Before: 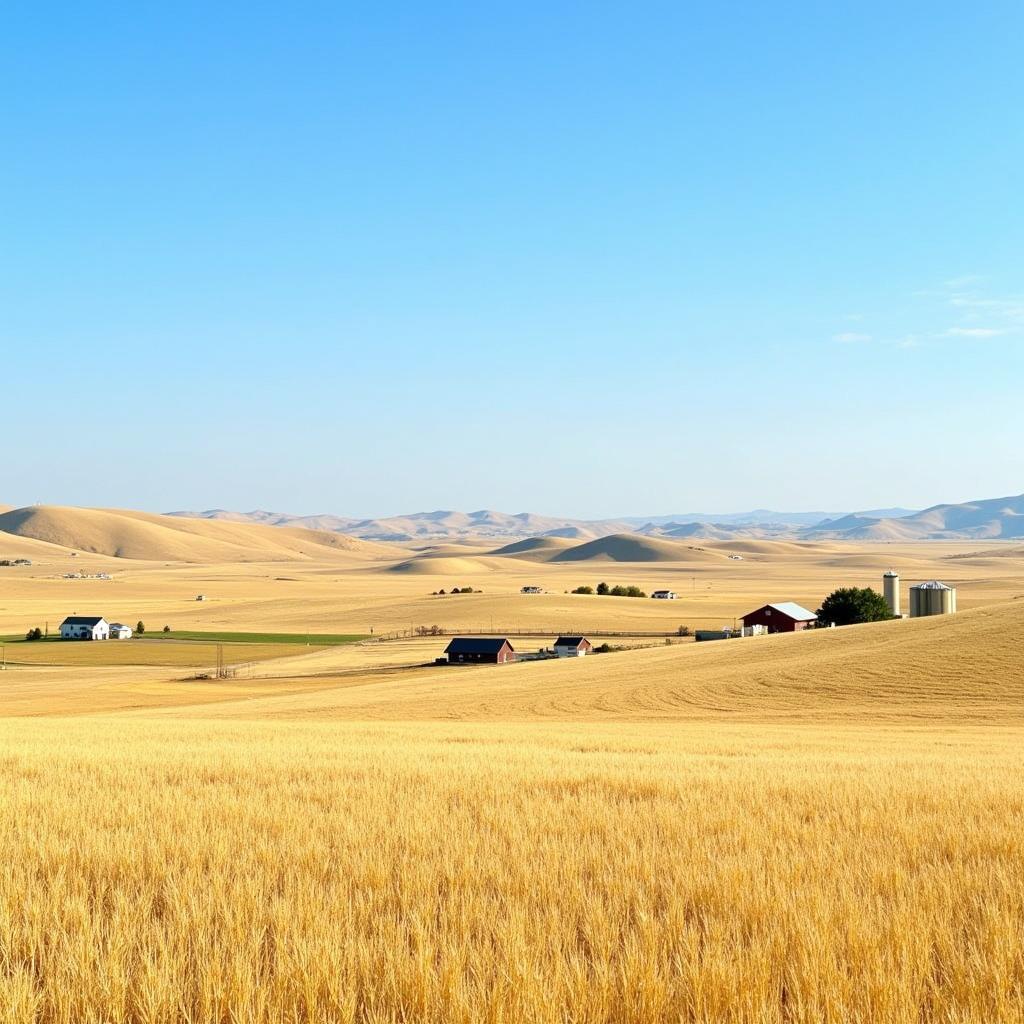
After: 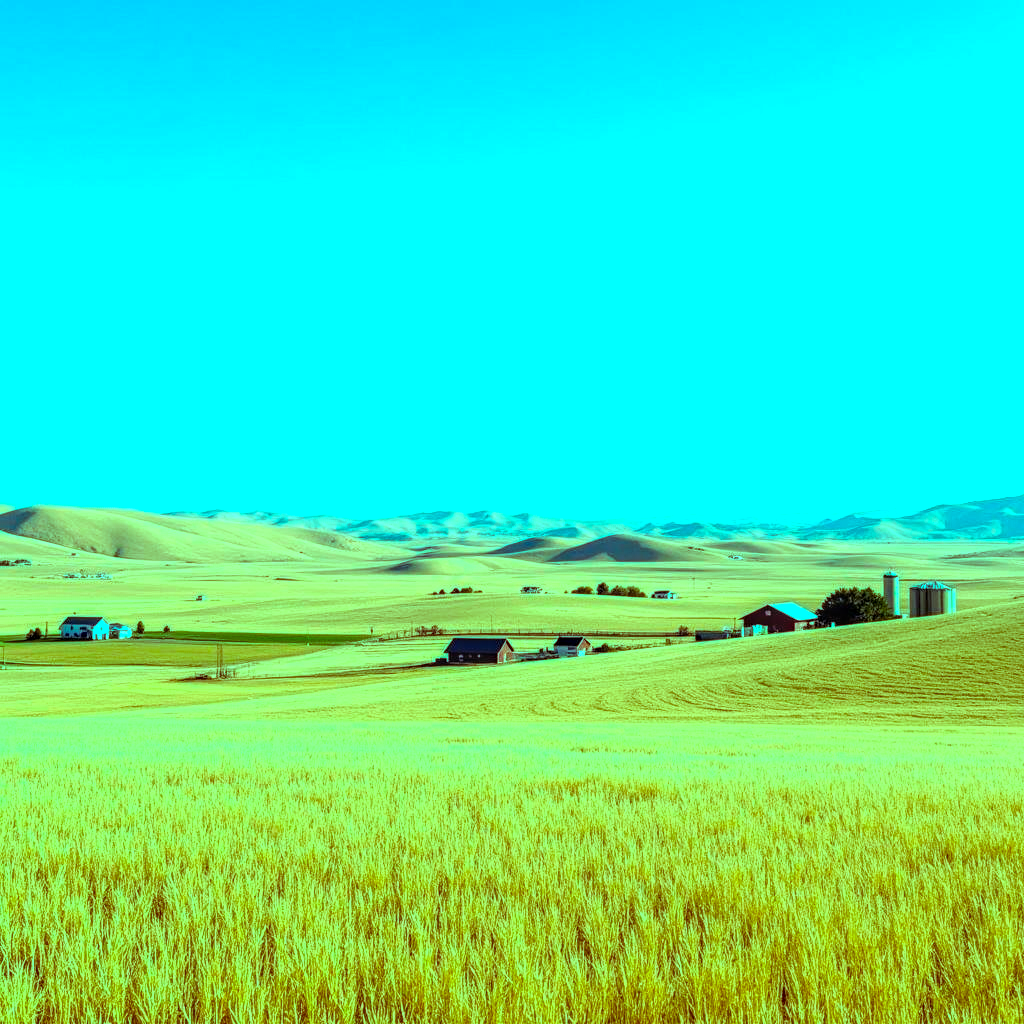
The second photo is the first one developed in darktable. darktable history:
color balance rgb: shadows lift › luminance 0.49%, shadows lift › chroma 6.83%, shadows lift › hue 300.29°, power › hue 208.98°, highlights gain › luminance 20.24%, highlights gain › chroma 13.17%, highlights gain › hue 173.85°, perceptual saturation grading › global saturation 18.05%
local contrast: highlights 20%, detail 150%
tone equalizer: on, module defaults
